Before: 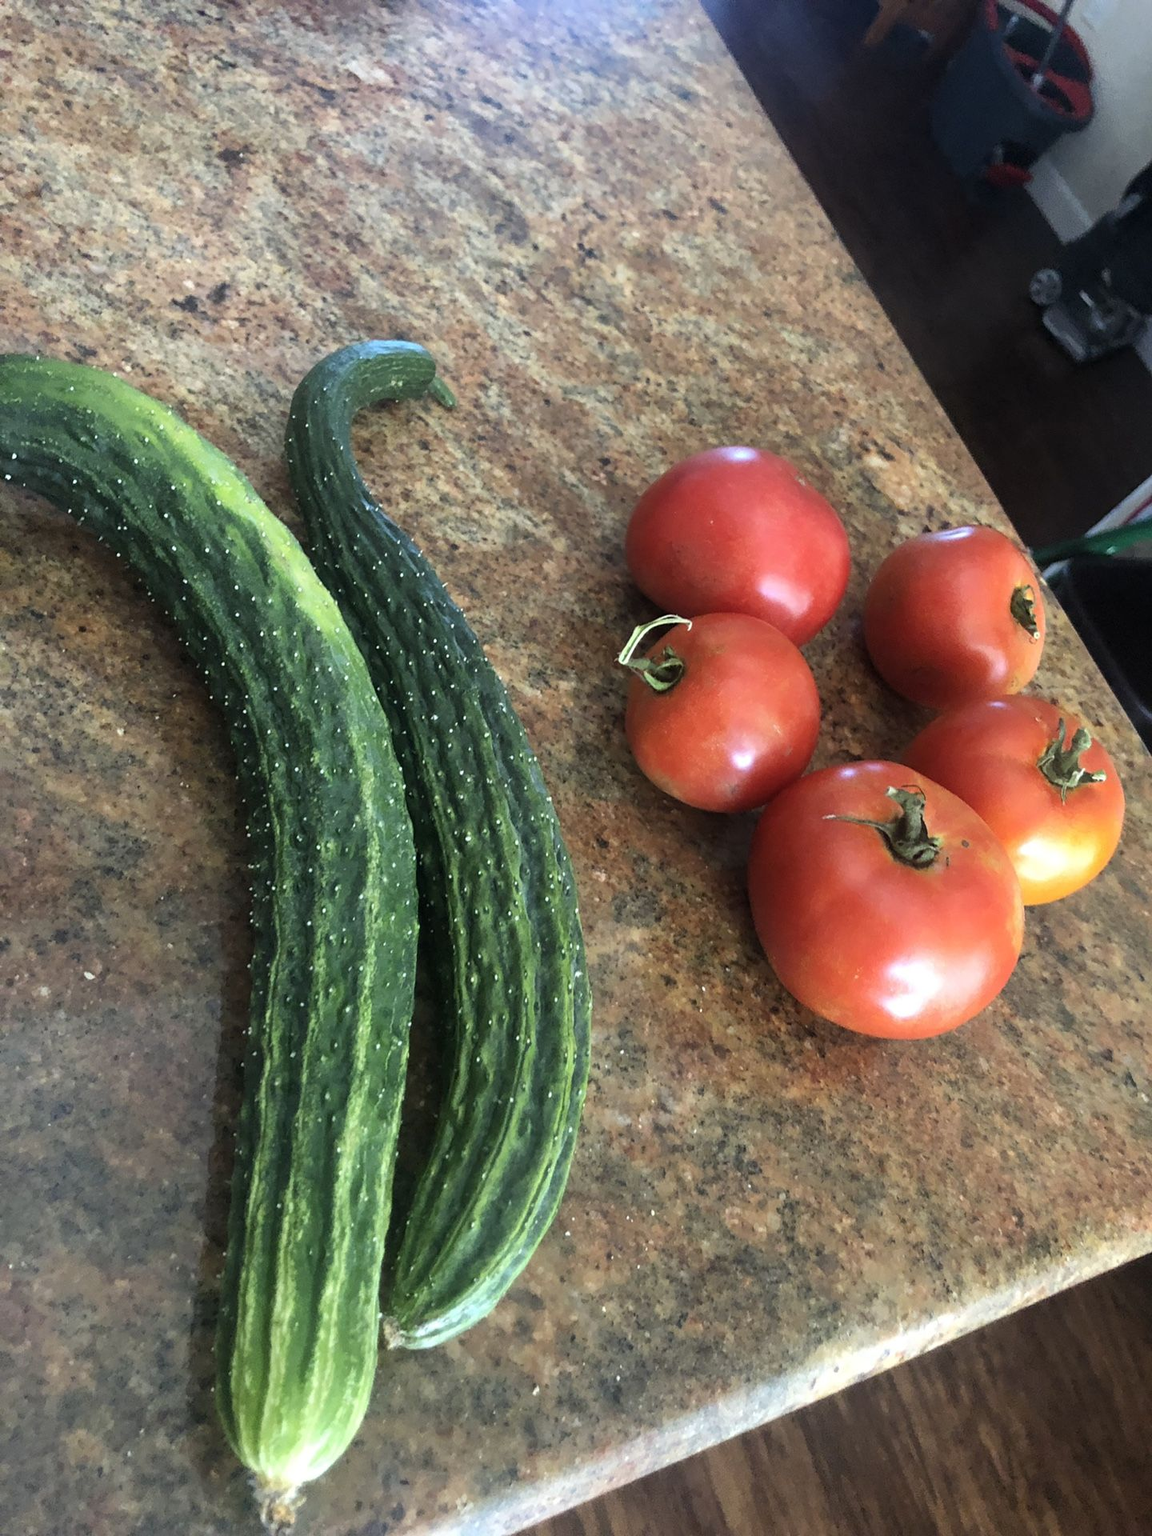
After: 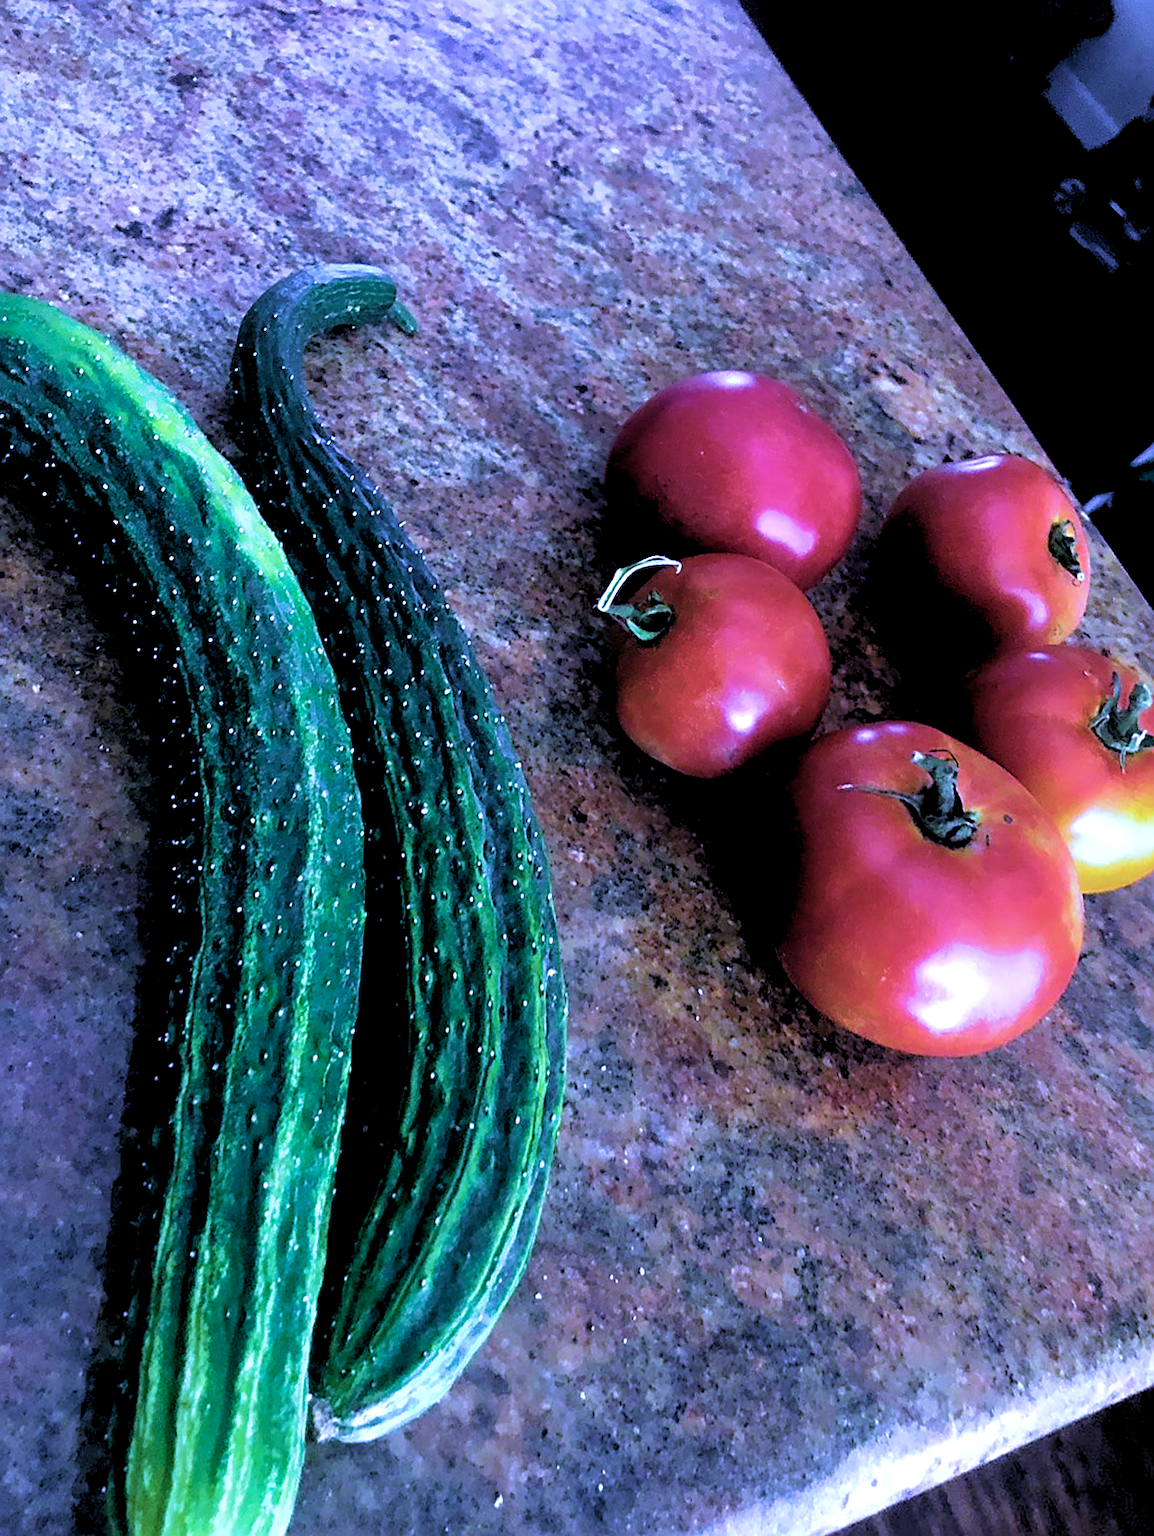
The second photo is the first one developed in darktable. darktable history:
crop: left 11.225%, top 5.381%, right 9.565%, bottom 10.314%
white balance: red 0.766, blue 1.537
color correction: highlights a* 11.96, highlights b* 11.58
rotate and perspective: rotation 0.128°, lens shift (vertical) -0.181, lens shift (horizontal) -0.044, shear 0.001, automatic cropping off
sharpen: on, module defaults
rgb levels: levels [[0.034, 0.472, 0.904], [0, 0.5, 1], [0, 0.5, 1]]
velvia: strength 75%
